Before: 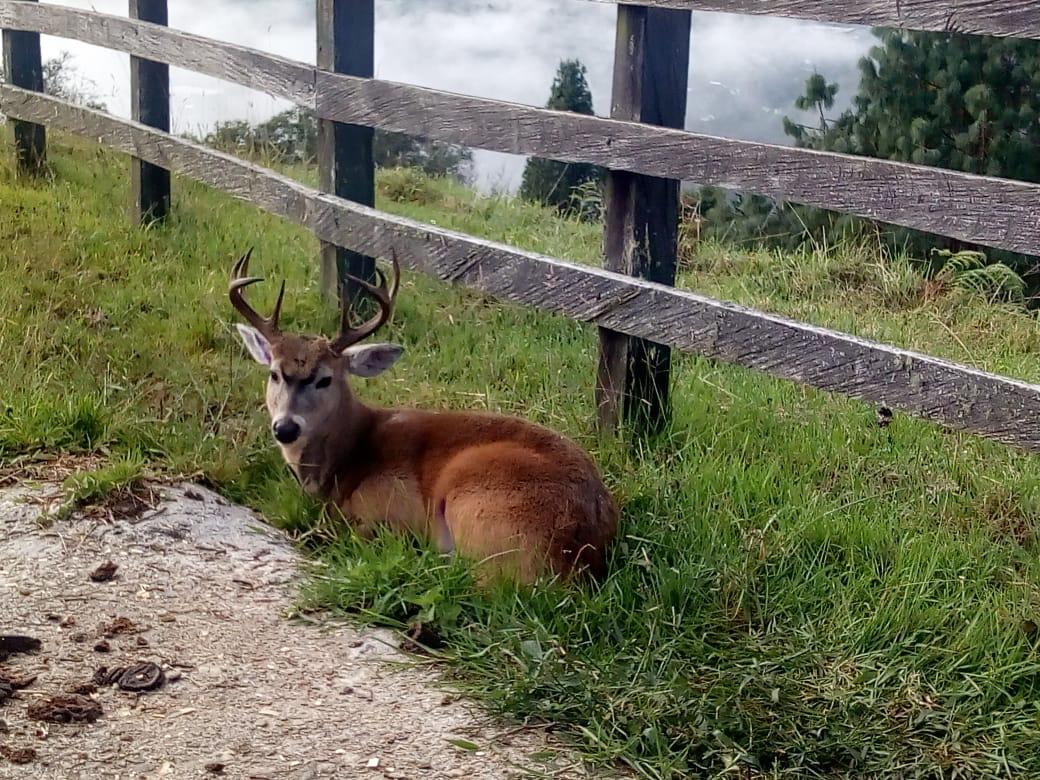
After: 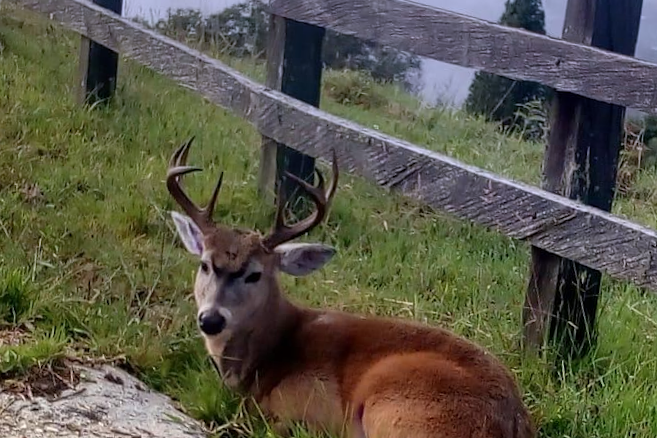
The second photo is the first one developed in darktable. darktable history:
crop and rotate: angle -4.99°, left 2.122%, top 6.945%, right 27.566%, bottom 30.519%
graduated density: hue 238.83°, saturation 50%
